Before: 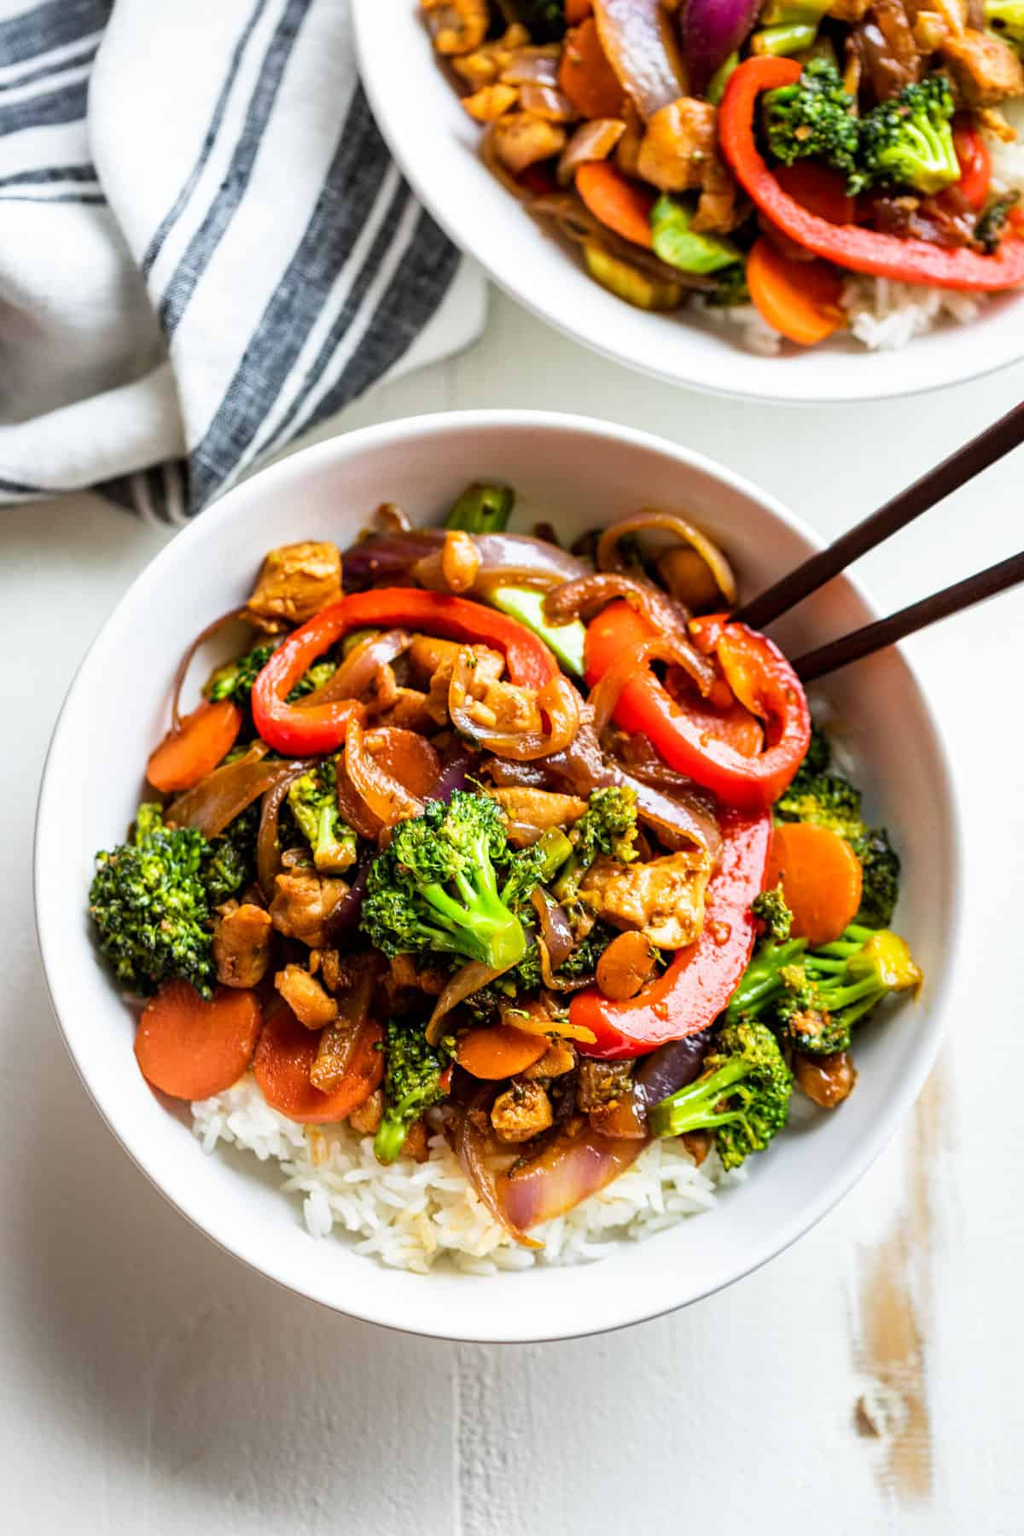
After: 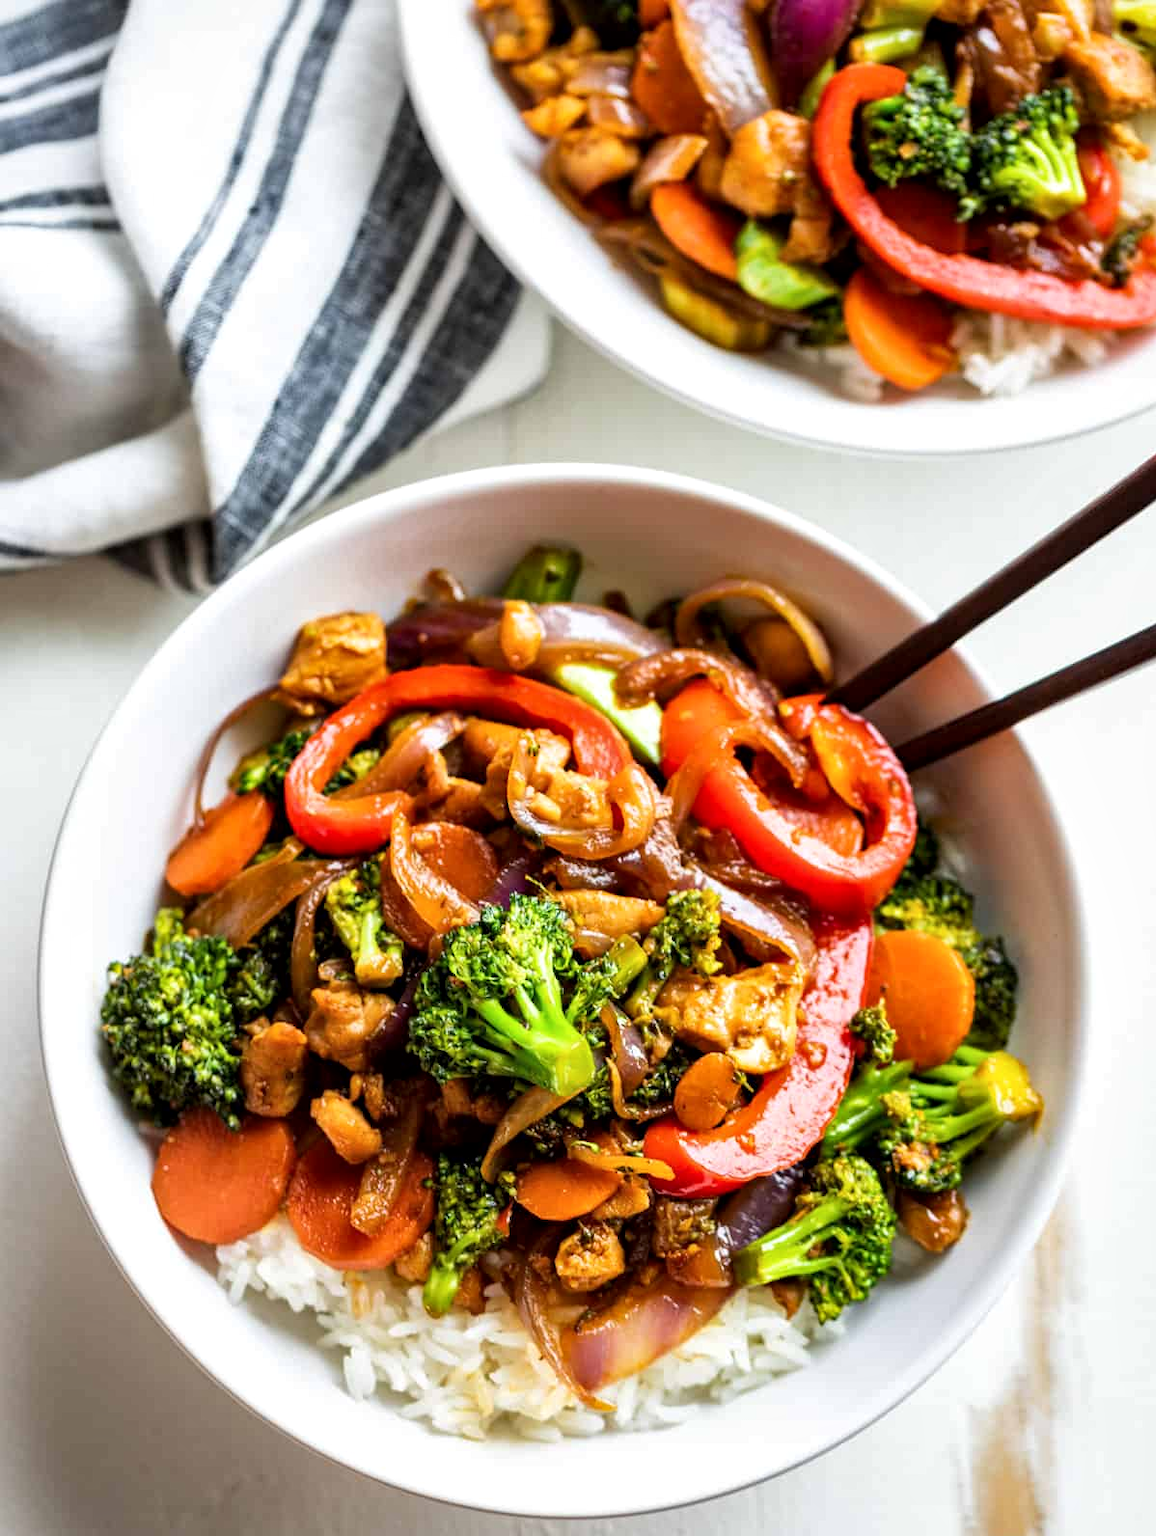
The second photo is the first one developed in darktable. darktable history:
crop and rotate: top 0%, bottom 11.555%
exposure: compensate exposure bias true, compensate highlight preservation false
local contrast: mode bilateral grid, contrast 20, coarseness 50, detail 130%, midtone range 0.2
